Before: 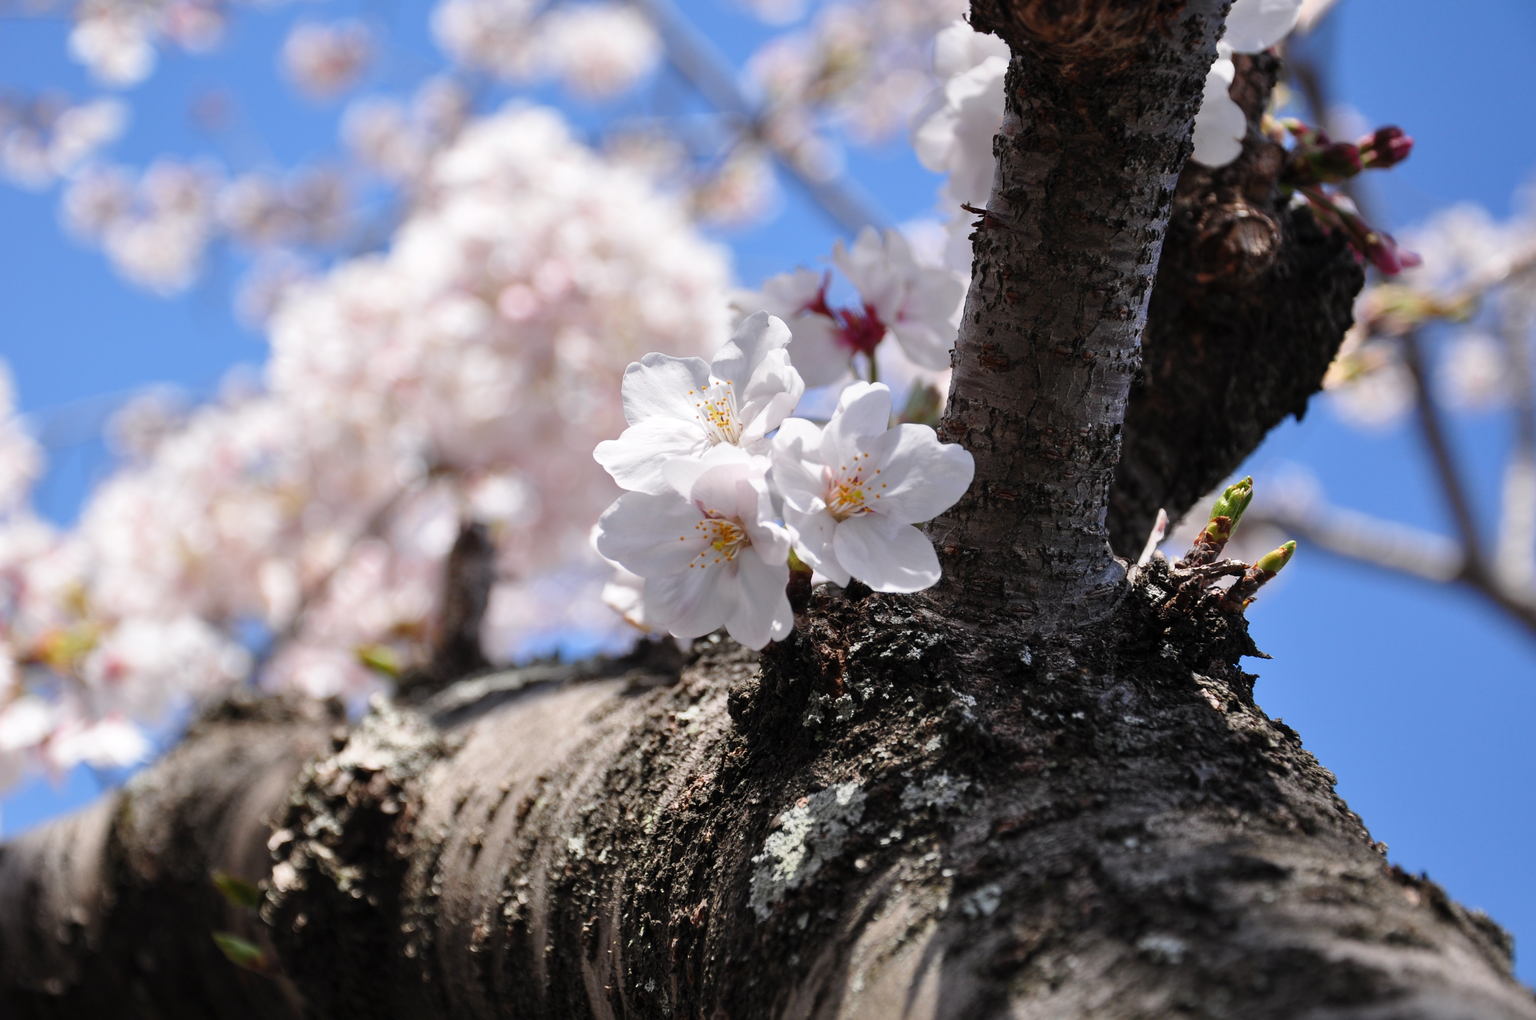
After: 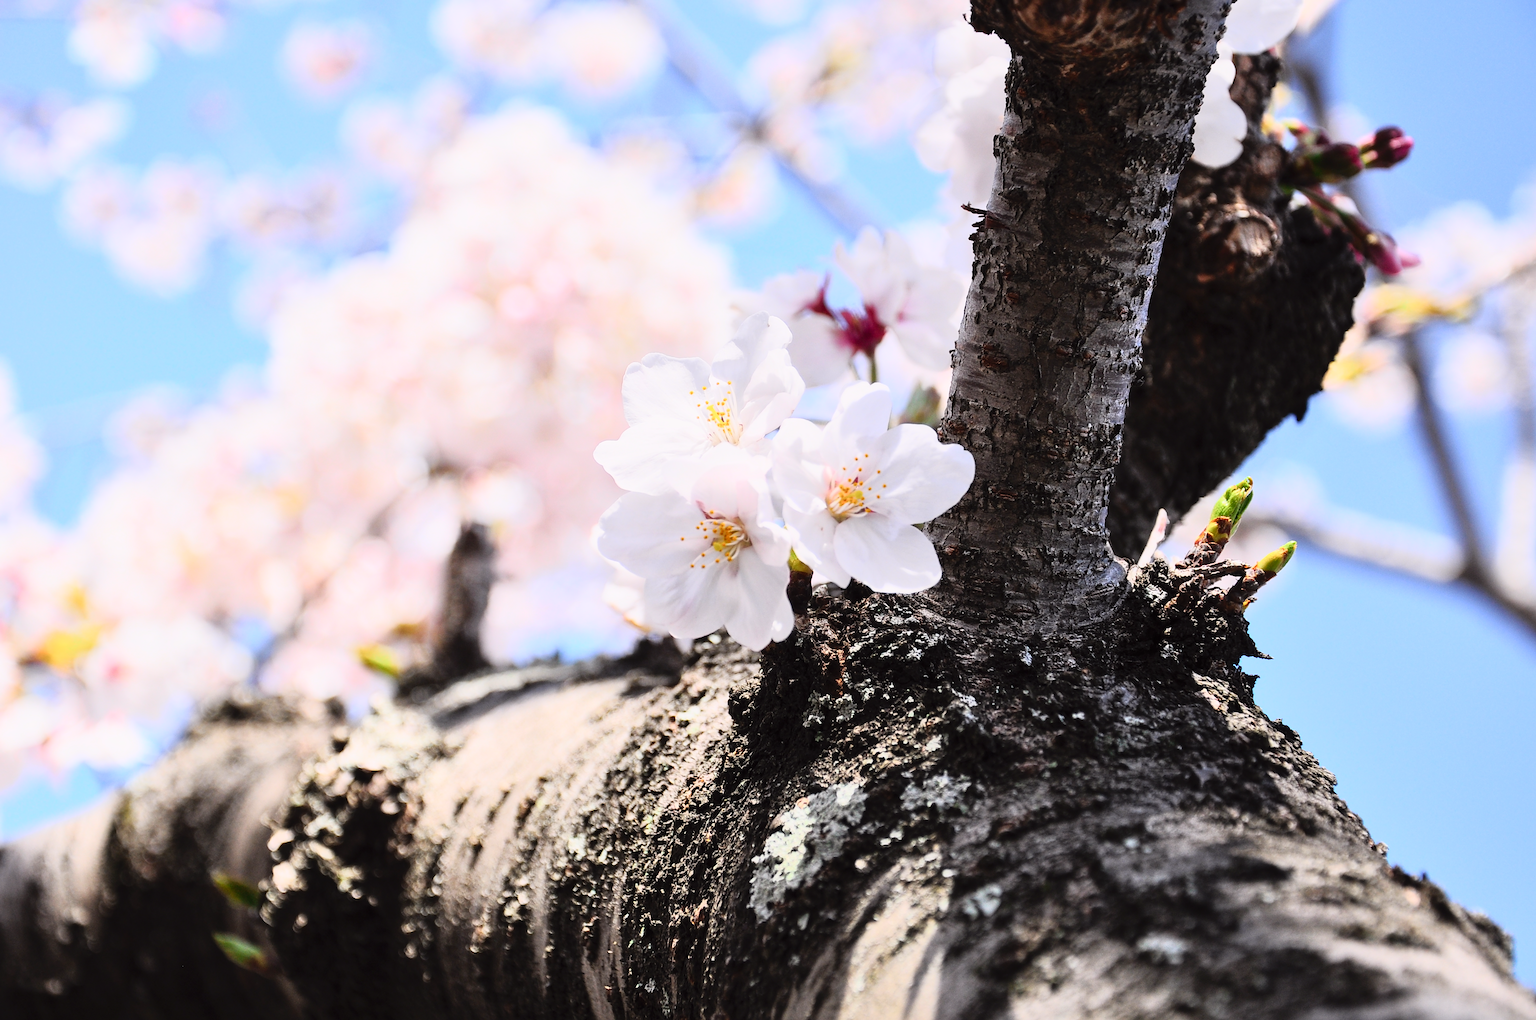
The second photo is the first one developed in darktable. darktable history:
contrast brightness saturation: contrast 0.14, brightness 0.21
shadows and highlights: shadows 25, highlights -25
sharpen: on, module defaults
tone curve: curves: ch0 [(0, 0) (0.187, 0.12) (0.392, 0.438) (0.704, 0.86) (0.858, 0.938) (1, 0.981)]; ch1 [(0, 0) (0.402, 0.36) (0.476, 0.456) (0.498, 0.501) (0.518, 0.521) (0.58, 0.598) (0.619, 0.663) (0.692, 0.744) (1, 1)]; ch2 [(0, 0) (0.427, 0.417) (0.483, 0.481) (0.503, 0.503) (0.526, 0.53) (0.563, 0.585) (0.626, 0.703) (0.699, 0.753) (0.997, 0.858)], color space Lab, independent channels
color balance: mode lift, gamma, gain (sRGB)
